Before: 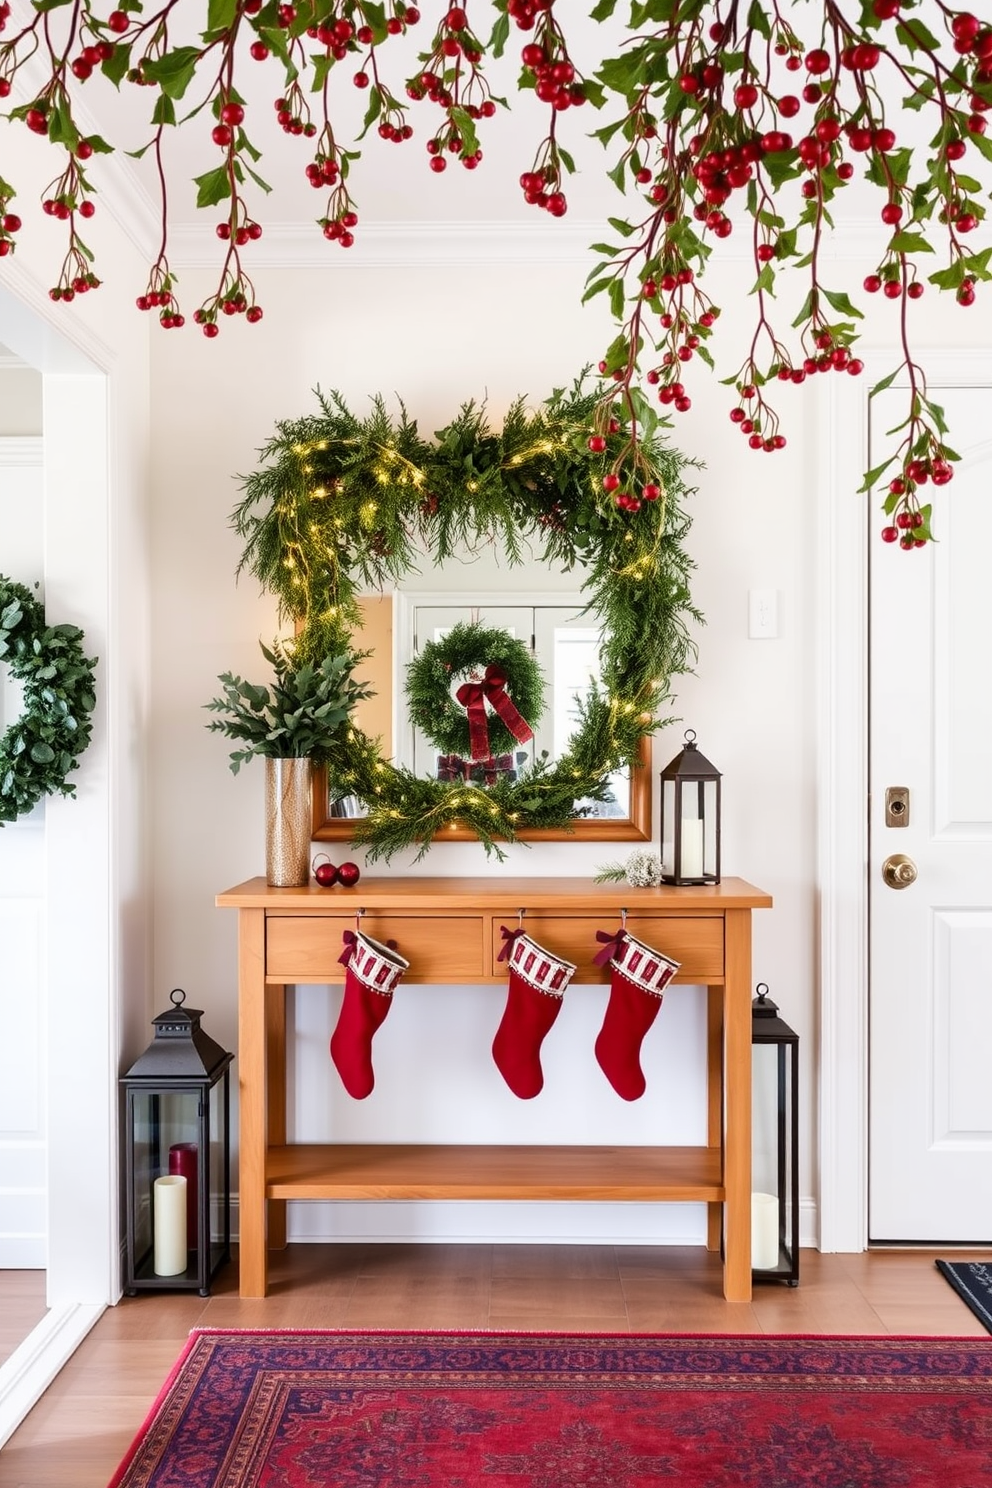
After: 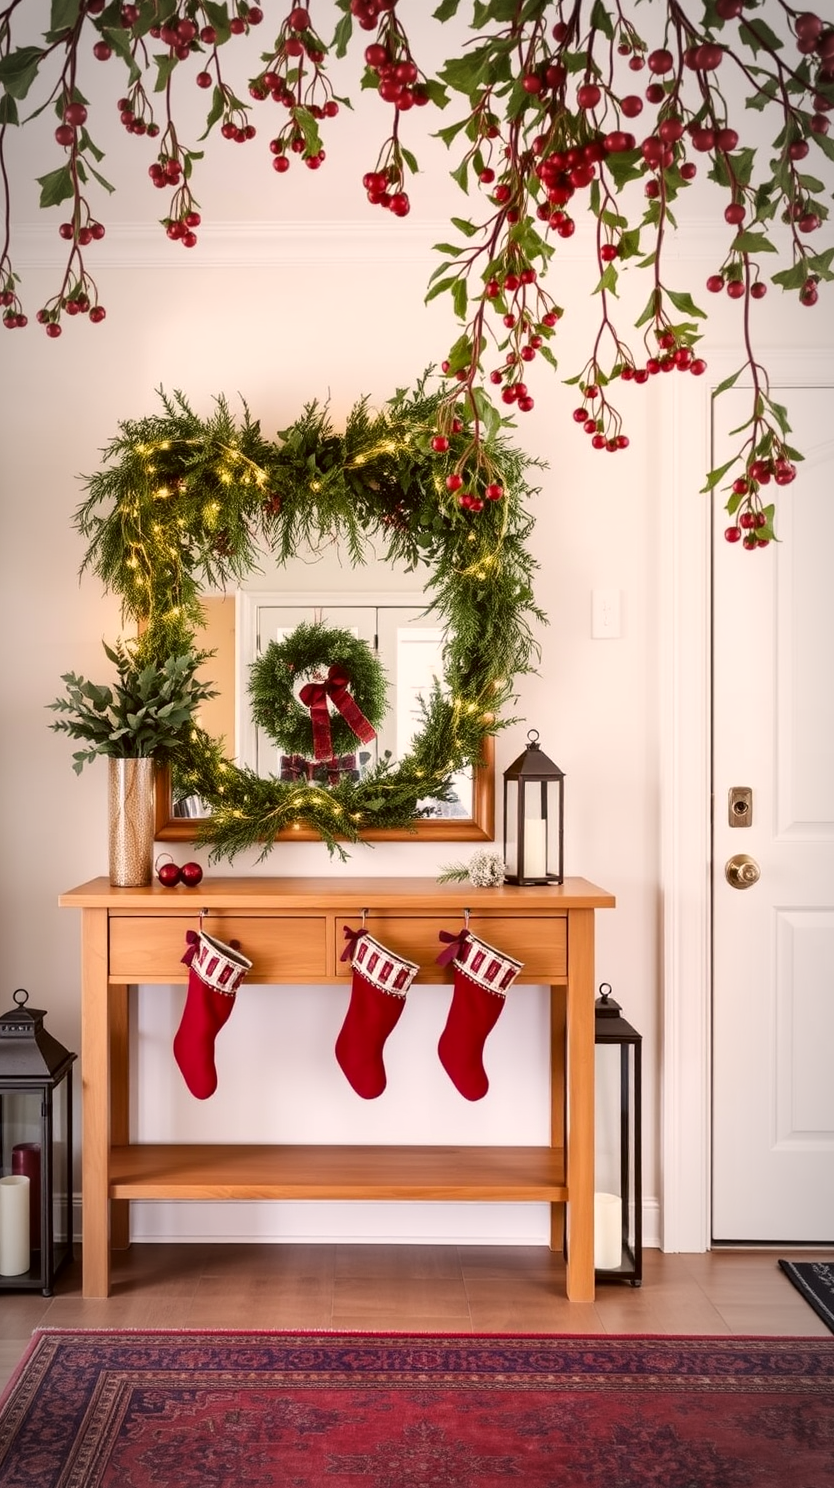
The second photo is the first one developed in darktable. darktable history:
color correction: highlights a* 6.53, highlights b* 7.99, shadows a* 5.5, shadows b* 6.85, saturation 0.921
crop: left 15.924%
vignetting: automatic ratio true
